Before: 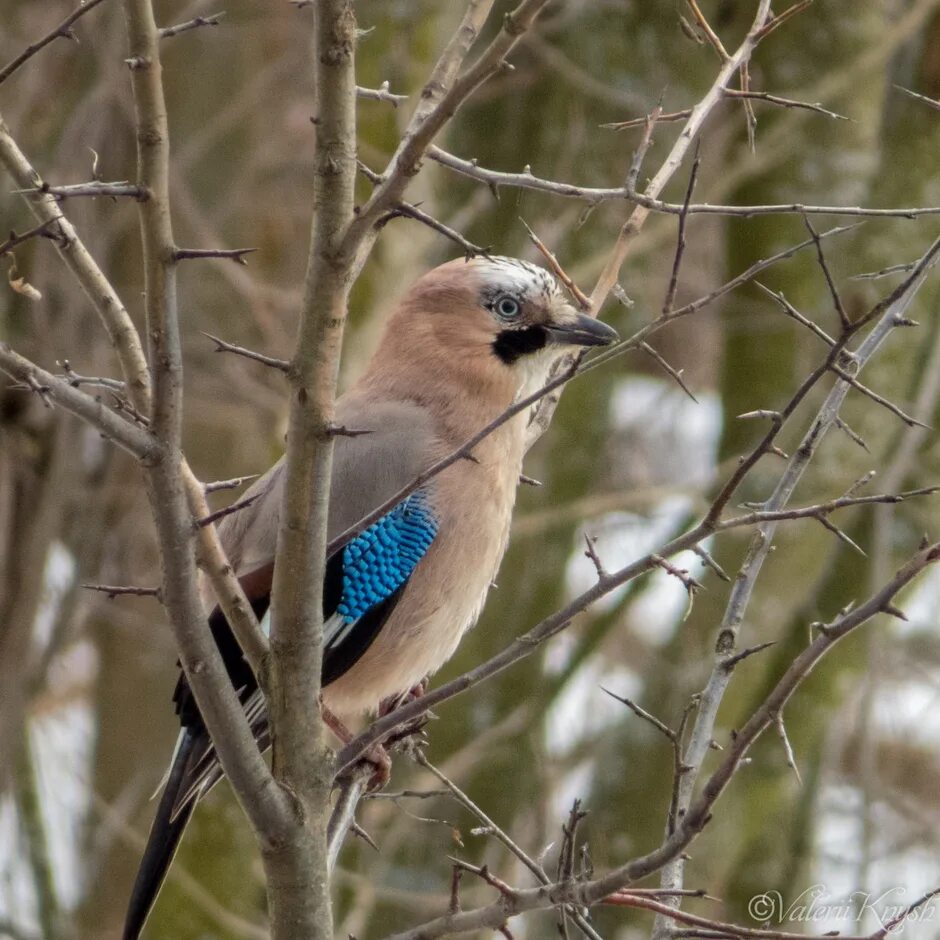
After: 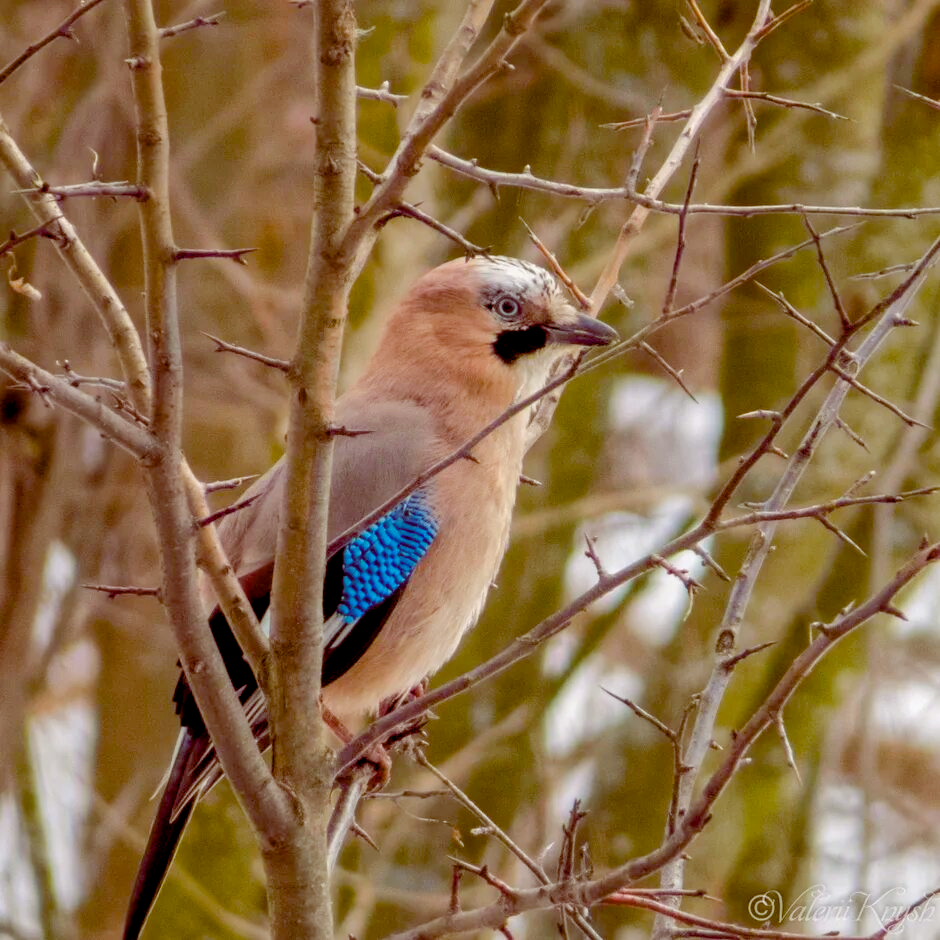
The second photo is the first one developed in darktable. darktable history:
color balance rgb: global offset › luminance -0.229%, global offset › chroma 0.269%, perceptual saturation grading › global saturation 34.583%, perceptual saturation grading › highlights -29.983%, perceptual saturation grading › shadows 35.083%, perceptual brilliance grading › mid-tones 9.833%, perceptual brilliance grading › shadows 15.571%, global vibrance 9.646%
